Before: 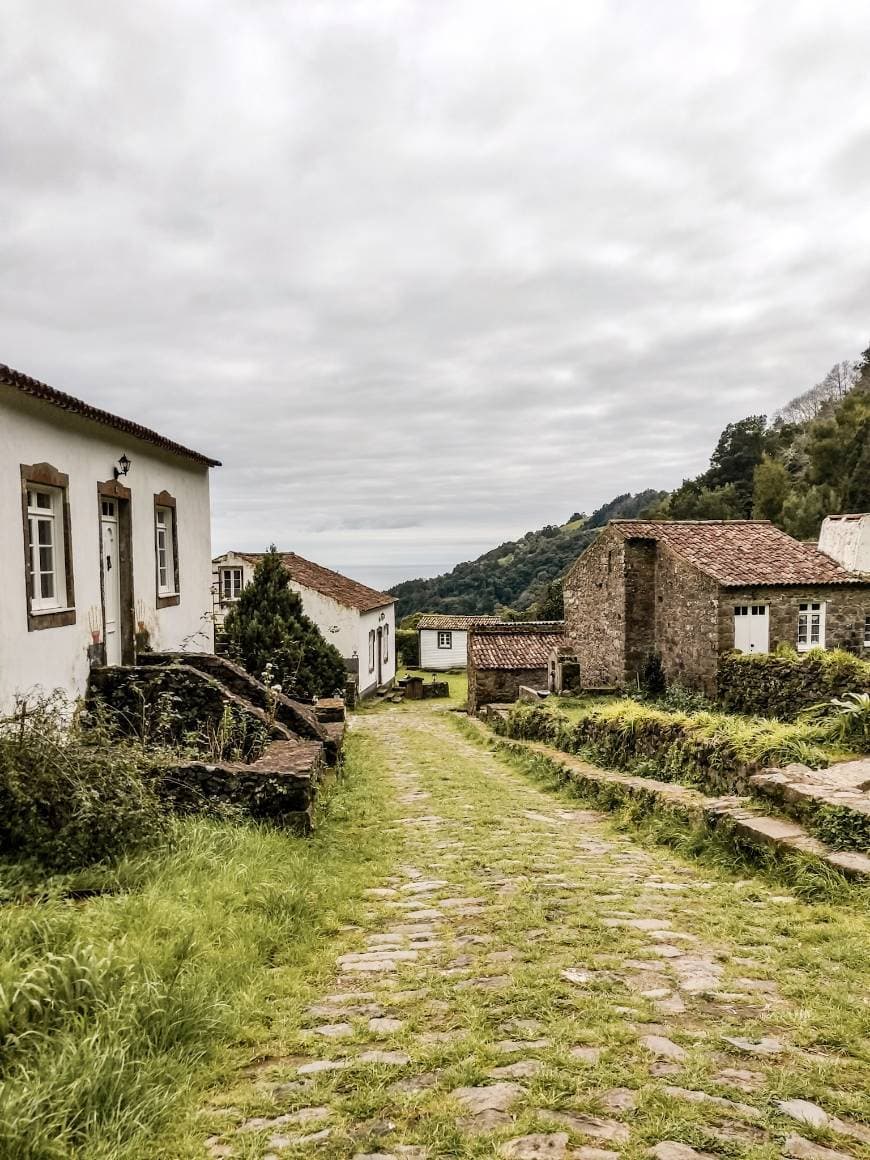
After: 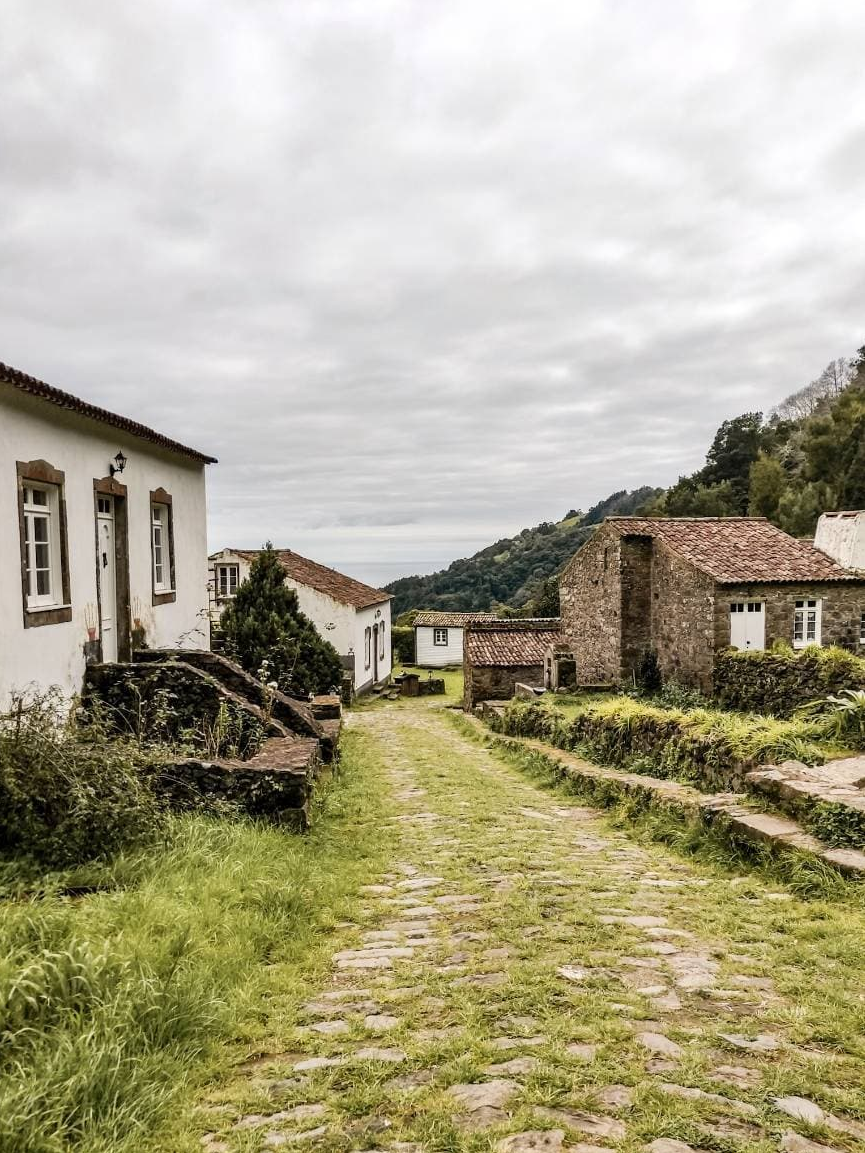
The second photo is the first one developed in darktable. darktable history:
crop and rotate: left 0.478%, top 0.282%, bottom 0.246%
